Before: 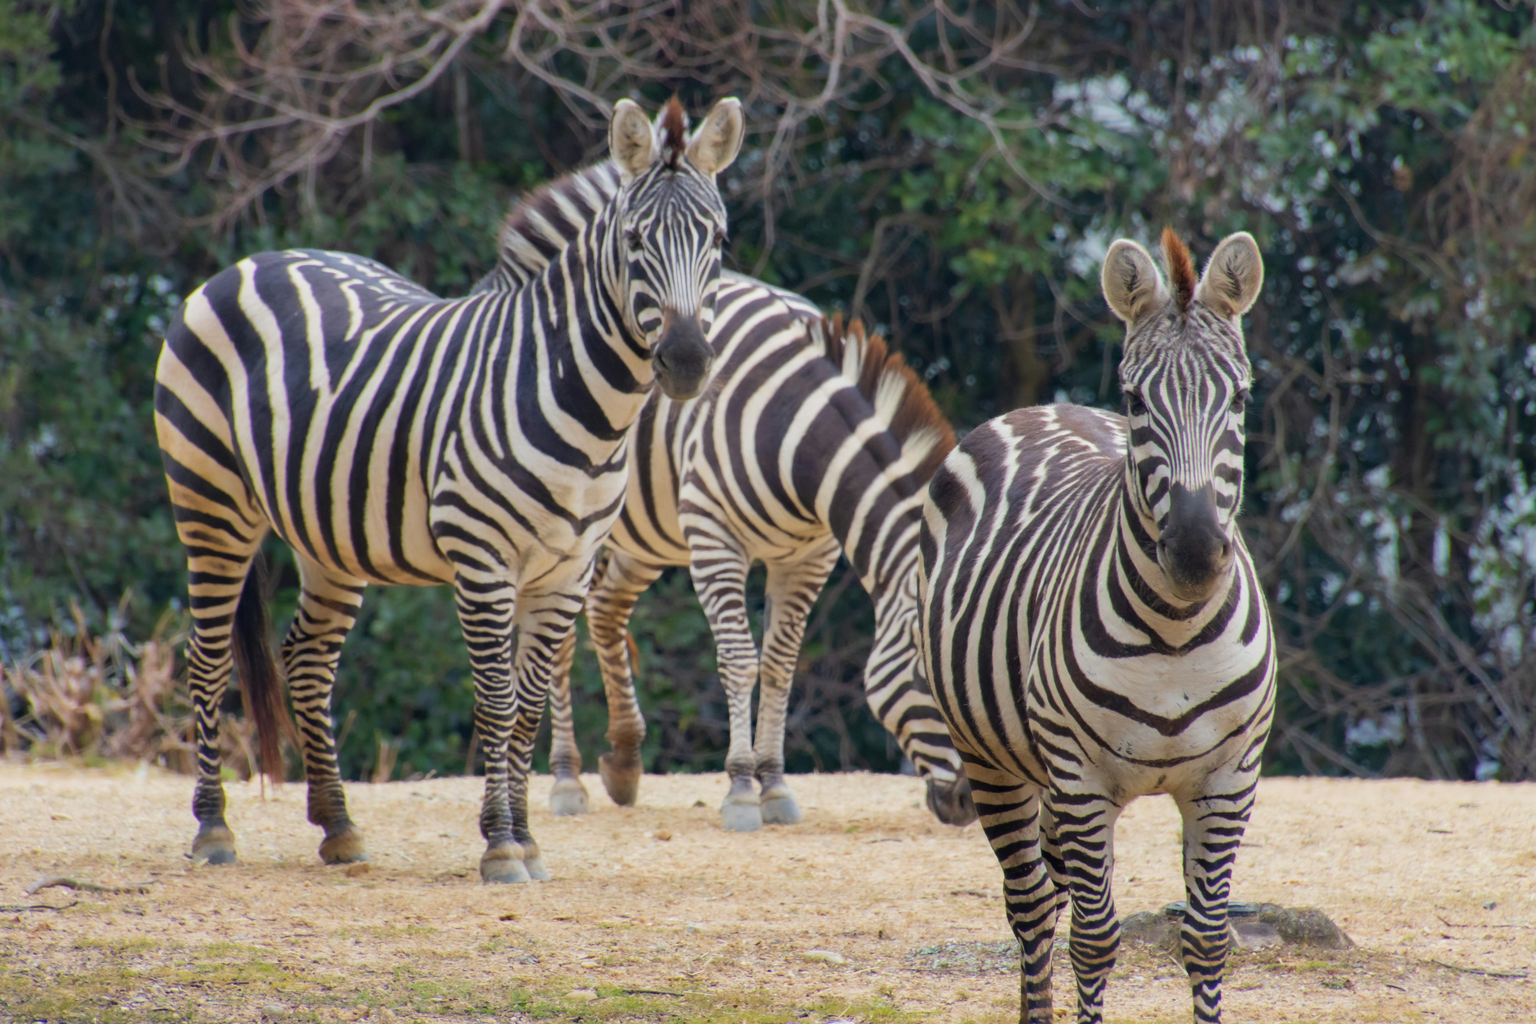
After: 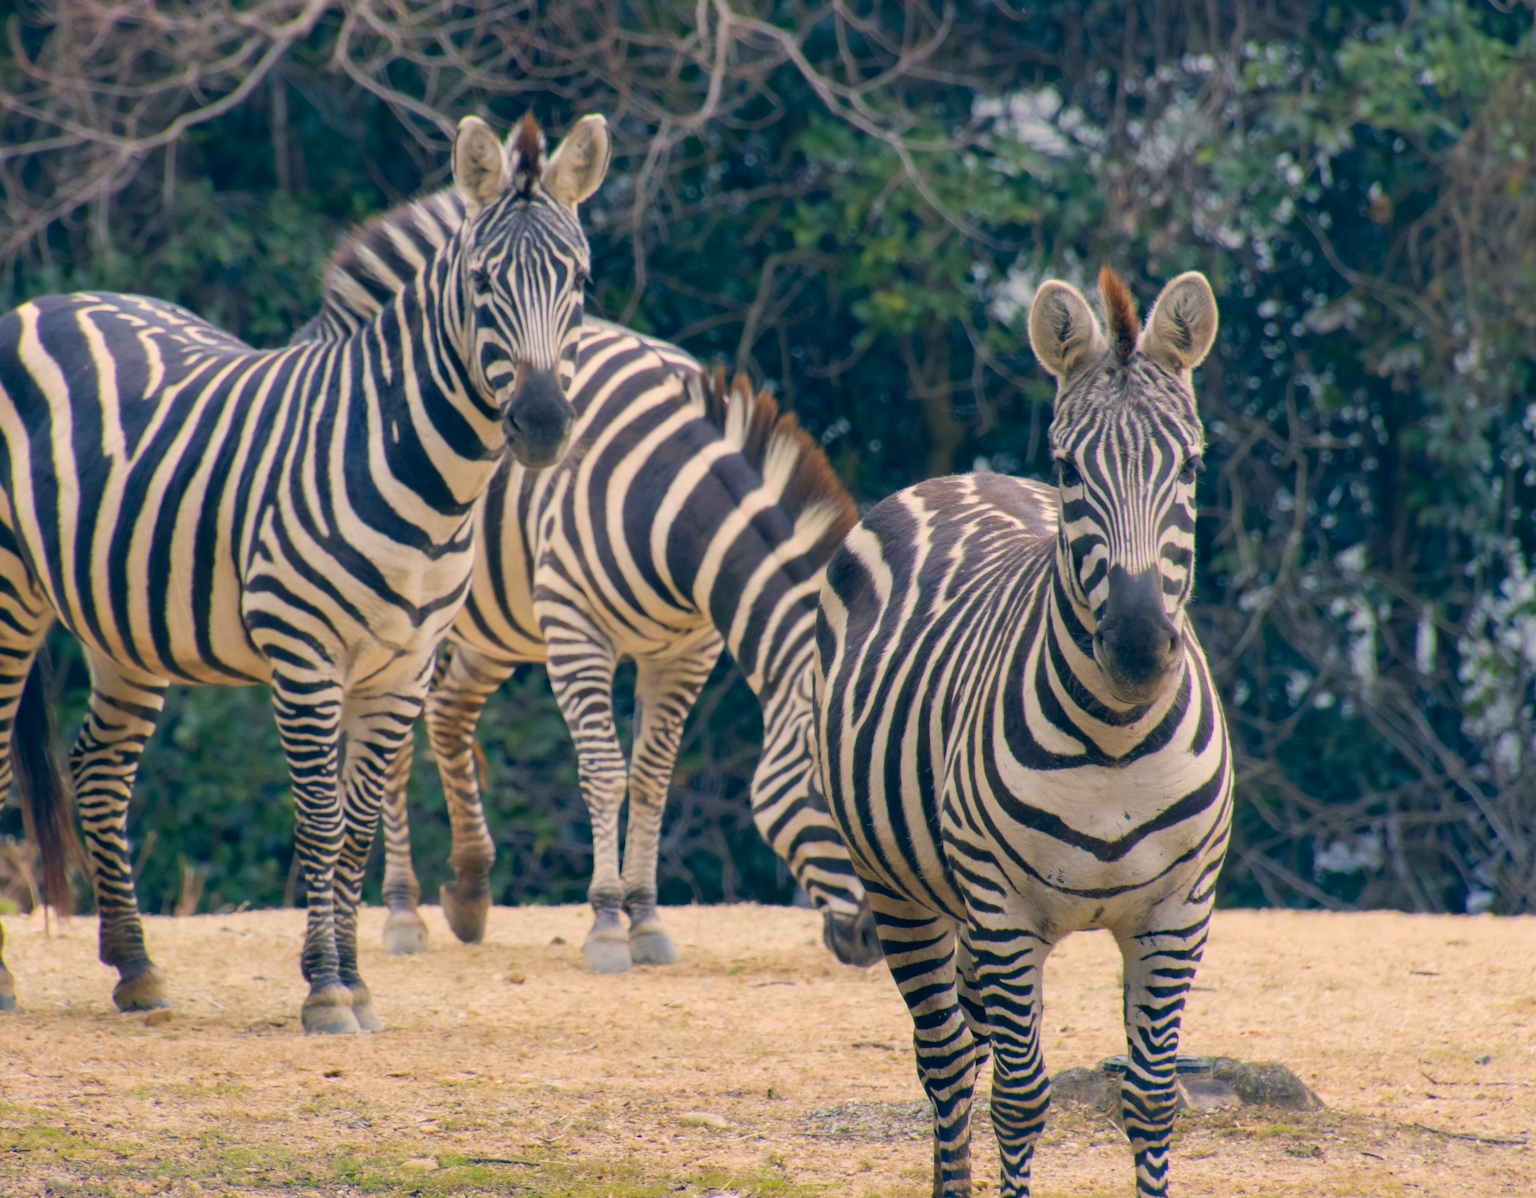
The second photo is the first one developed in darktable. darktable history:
color correction: highlights a* 10.36, highlights b* 14.86, shadows a* -10.27, shadows b* -15.03
crop and rotate: left 14.516%
